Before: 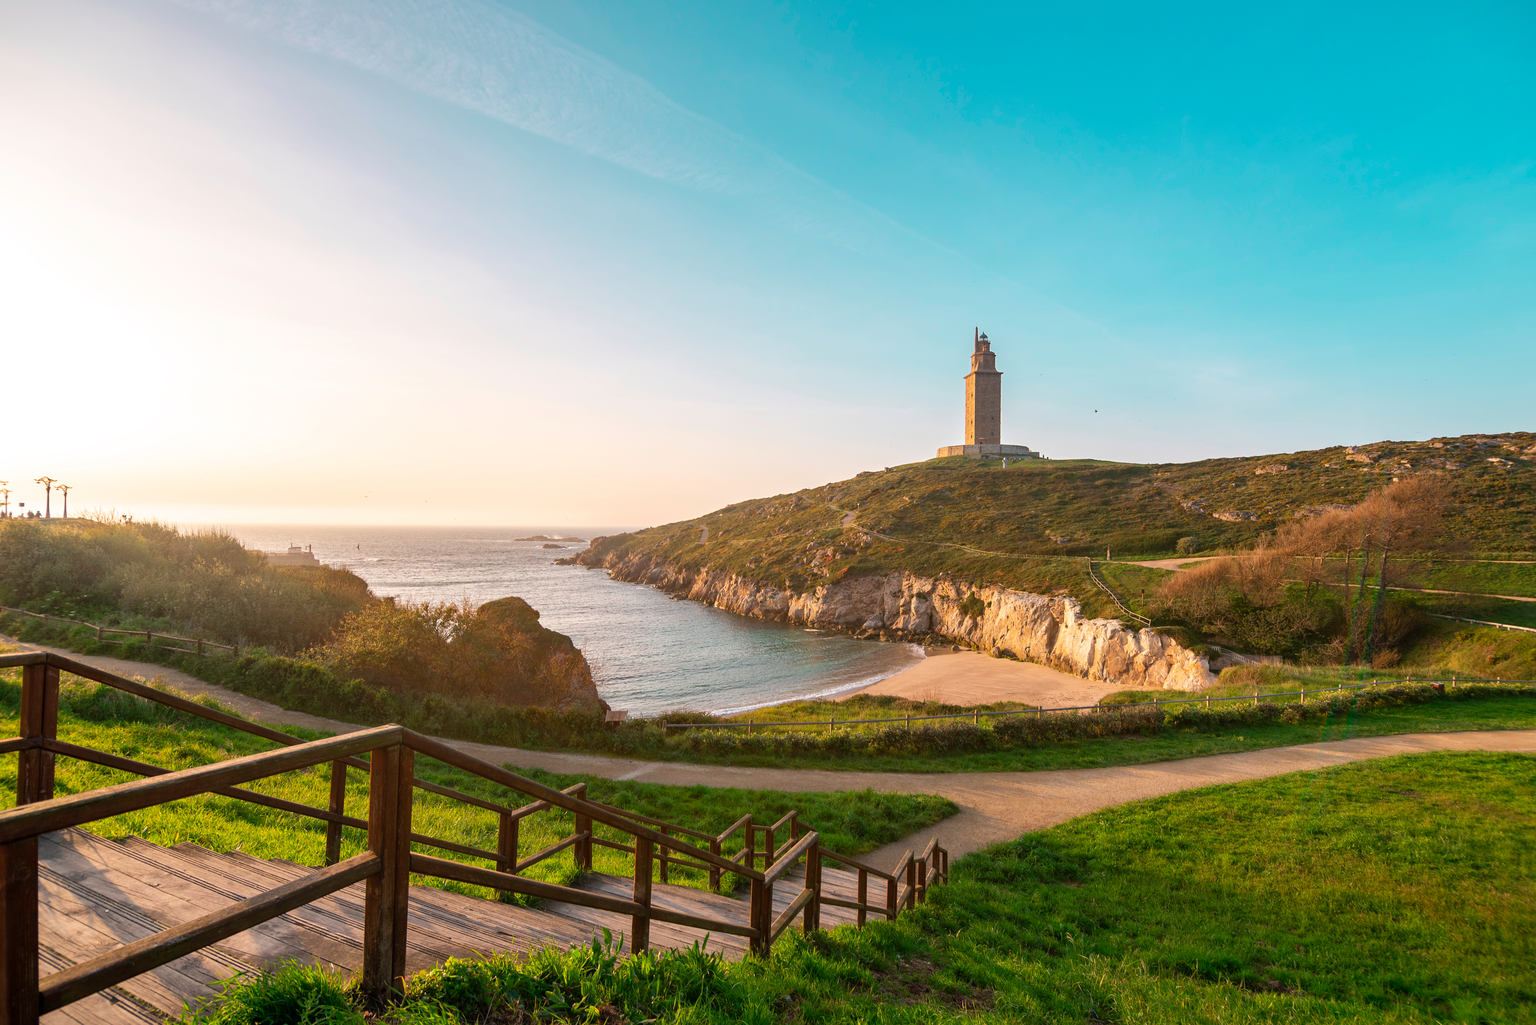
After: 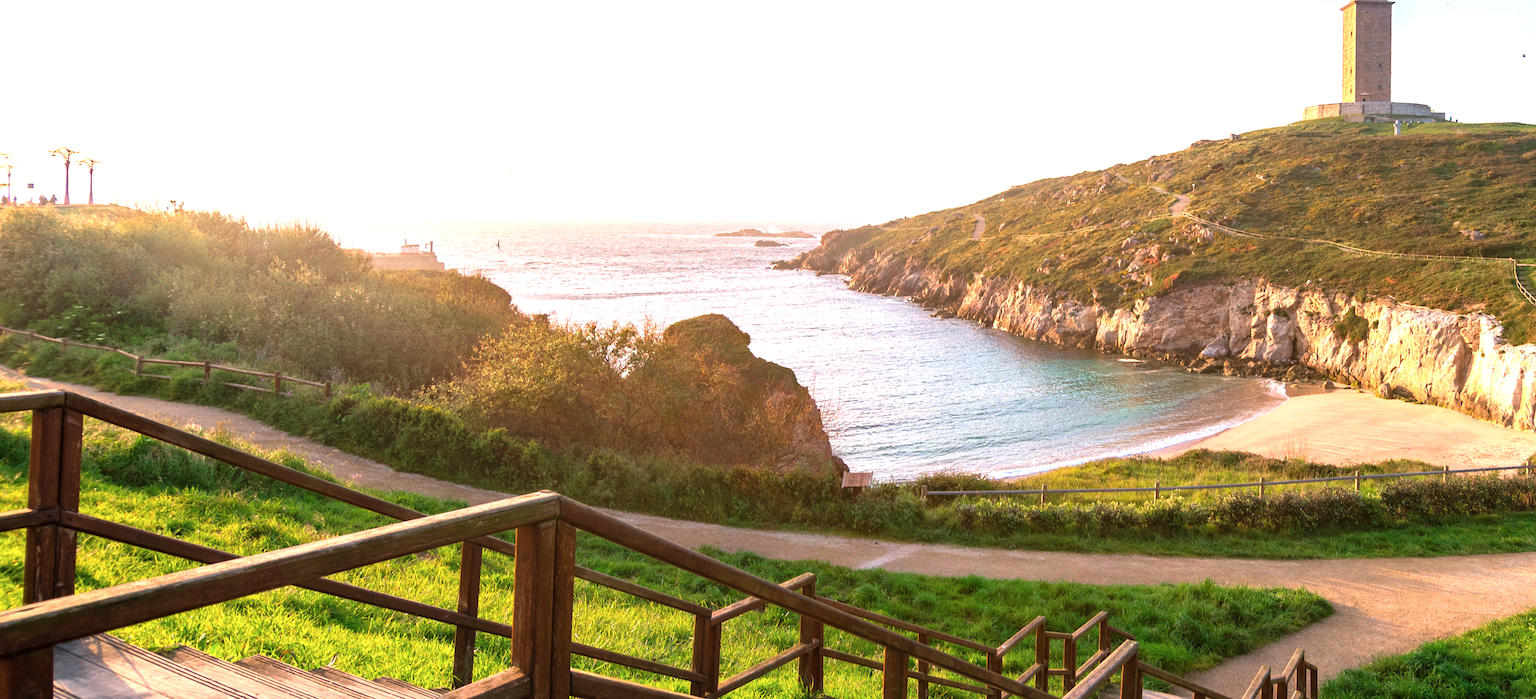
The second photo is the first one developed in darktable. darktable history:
crop: top 36.251%, right 28.06%, bottom 14.677%
exposure: black level correction 0, exposure 0.499 EV, compensate highlight preservation false
color calibration: illuminant as shot in camera, x 0.358, y 0.373, temperature 4628.91 K
tone equalizer: -8 EV -0.387 EV, -7 EV -0.414 EV, -6 EV -0.36 EV, -5 EV -0.2 EV, -3 EV 0.224 EV, -2 EV 0.356 EV, -1 EV 0.376 EV, +0 EV 0.413 EV
velvia: on, module defaults
